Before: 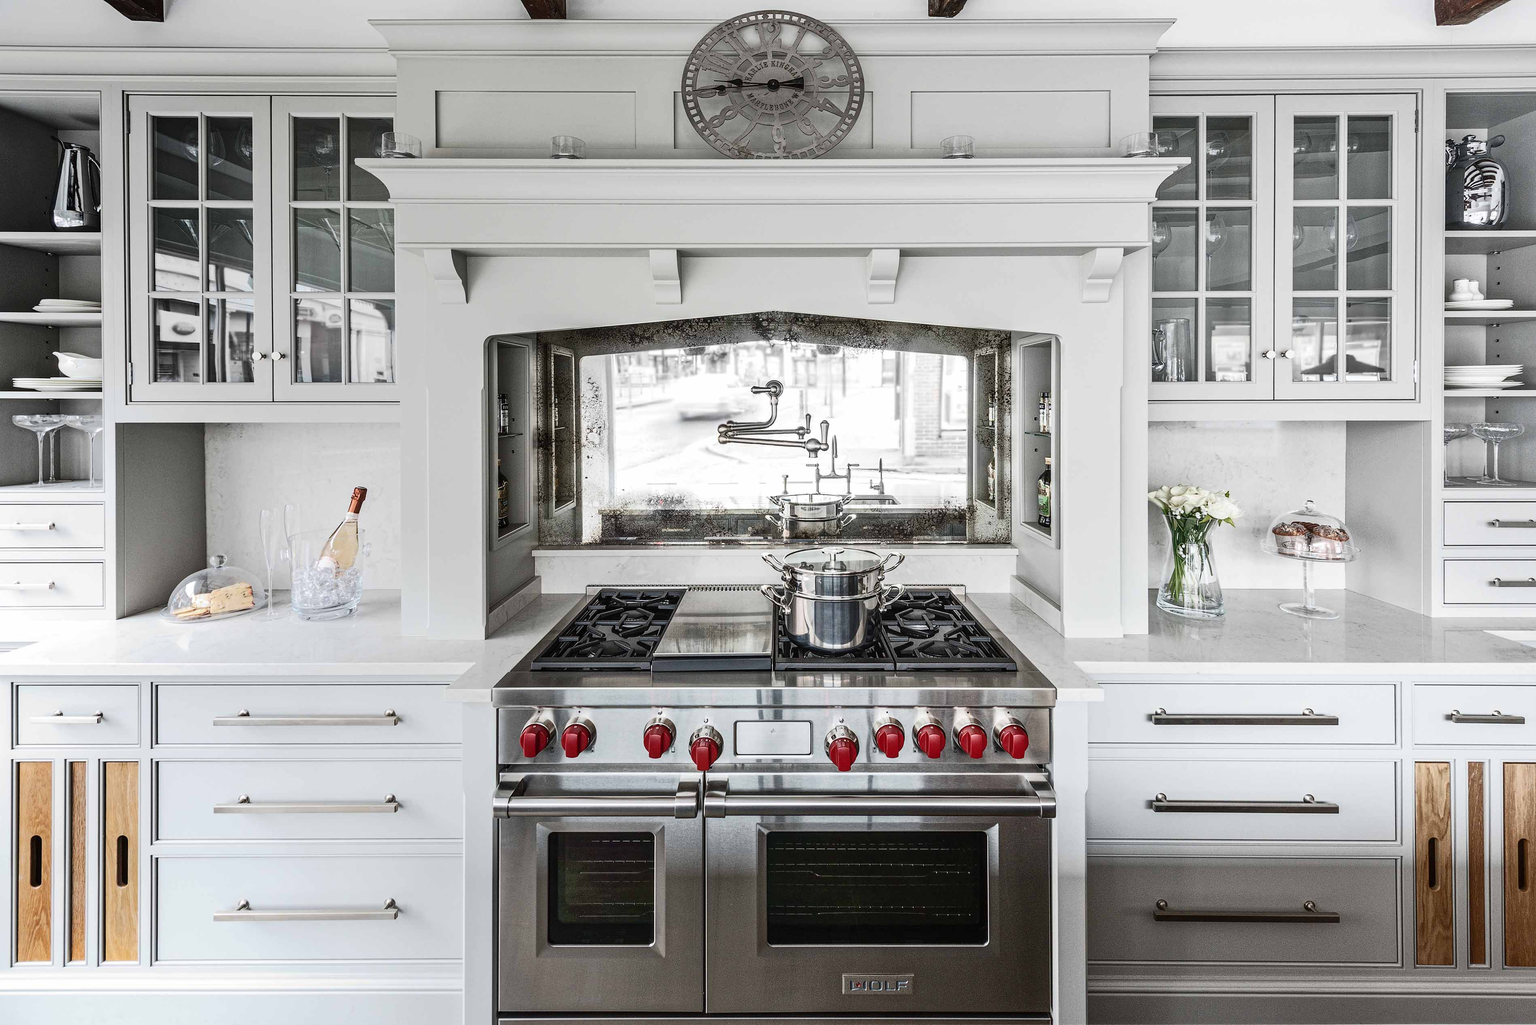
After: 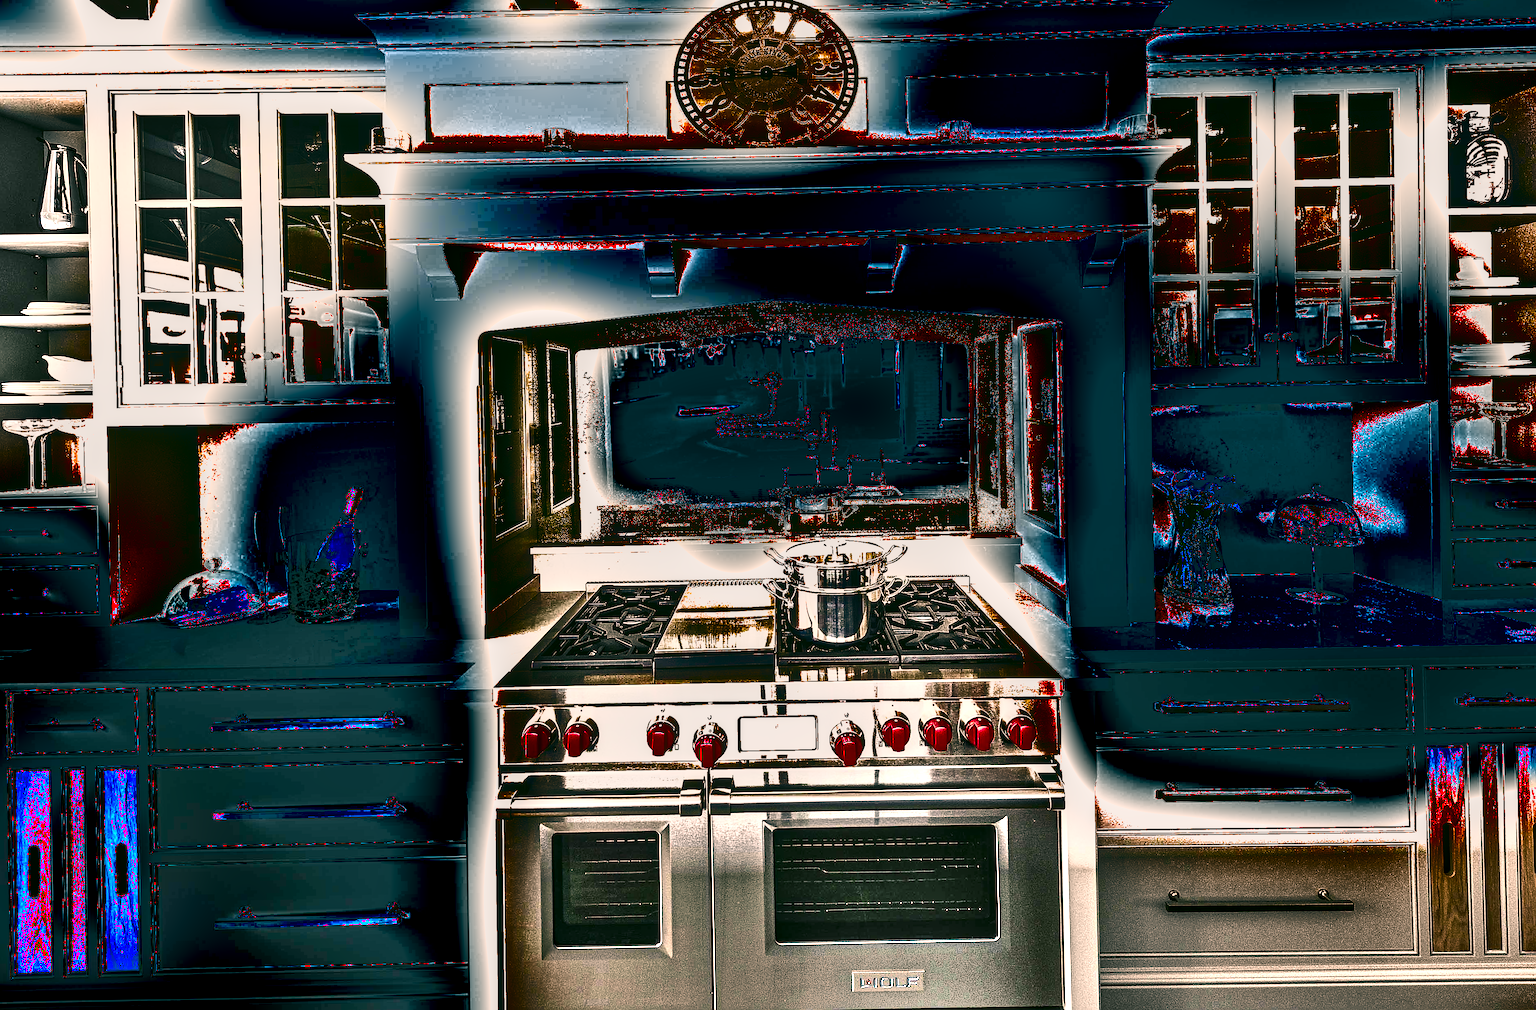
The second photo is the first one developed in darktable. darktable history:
color correction: highlights a* 4.02, highlights b* 4.98, shadows a* -7.55, shadows b* 4.98
tone equalizer: -8 EV -1.08 EV, -7 EV -1.01 EV, -6 EV -0.867 EV, -5 EV -0.578 EV, -3 EV 0.578 EV, -2 EV 0.867 EV, -1 EV 1.01 EV, +0 EV 1.08 EV, edges refinement/feathering 500, mask exposure compensation -1.57 EV, preserve details no
shadows and highlights: radius 123.98, shadows 100, white point adjustment -3, highlights -100, highlights color adjustment 89.84%, soften with gaussian
exposure: black level correction 0, exposure 1.379 EV, compensate exposure bias true, compensate highlight preservation false
rotate and perspective: rotation -1°, crop left 0.011, crop right 0.989, crop top 0.025, crop bottom 0.975
sharpen: on, module defaults
color balance rgb: shadows lift › chroma 5.41%, shadows lift › hue 240°, highlights gain › chroma 3.74%, highlights gain › hue 60°, saturation formula JzAzBz (2021)
local contrast: on, module defaults
